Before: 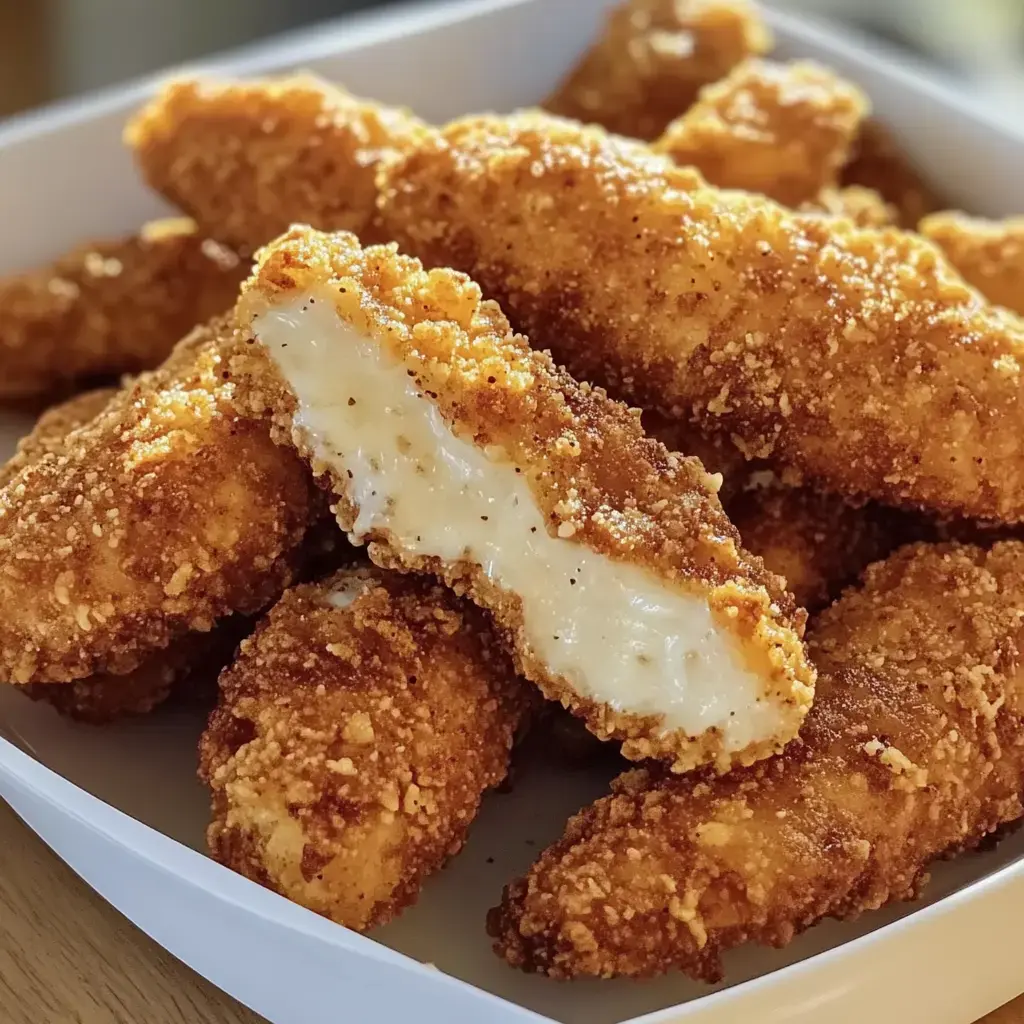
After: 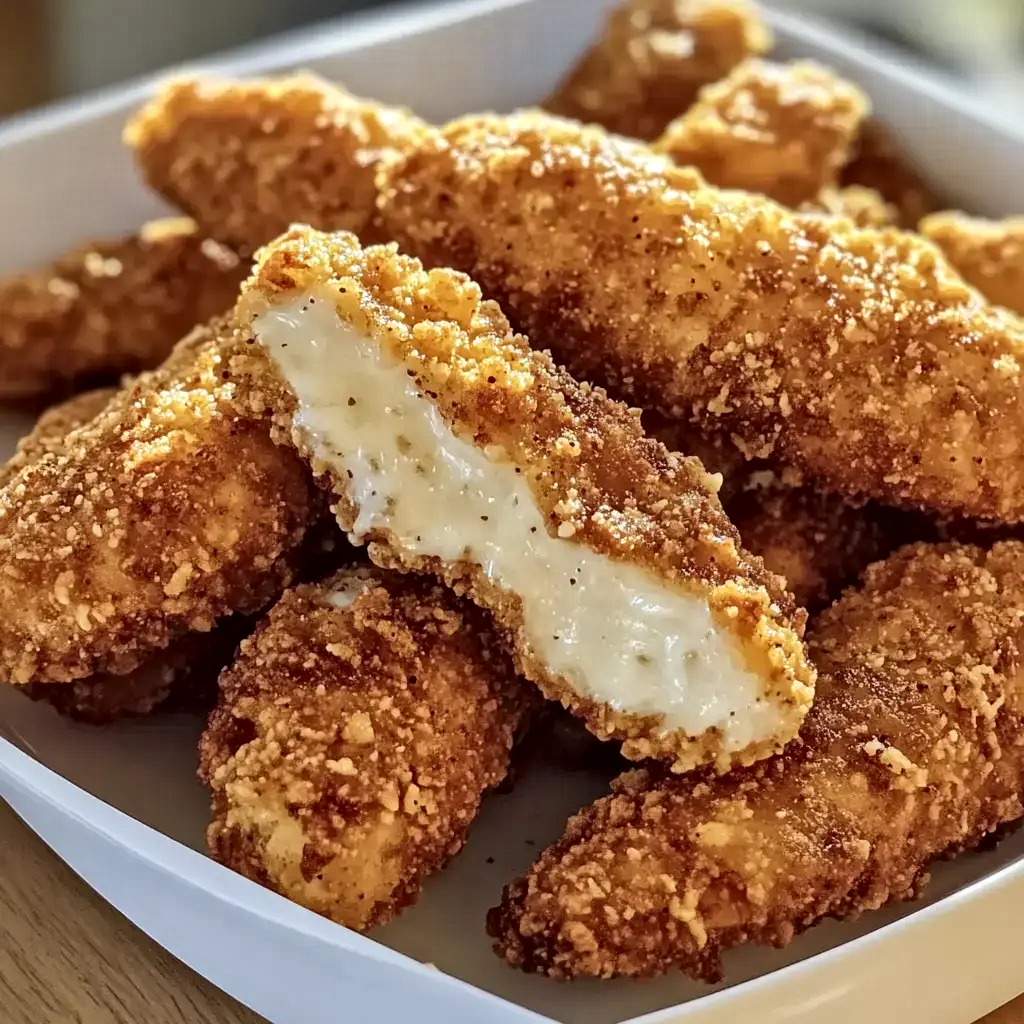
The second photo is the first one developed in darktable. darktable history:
local contrast: mode bilateral grid, contrast 20, coarseness 19, detail 163%, midtone range 0.2
